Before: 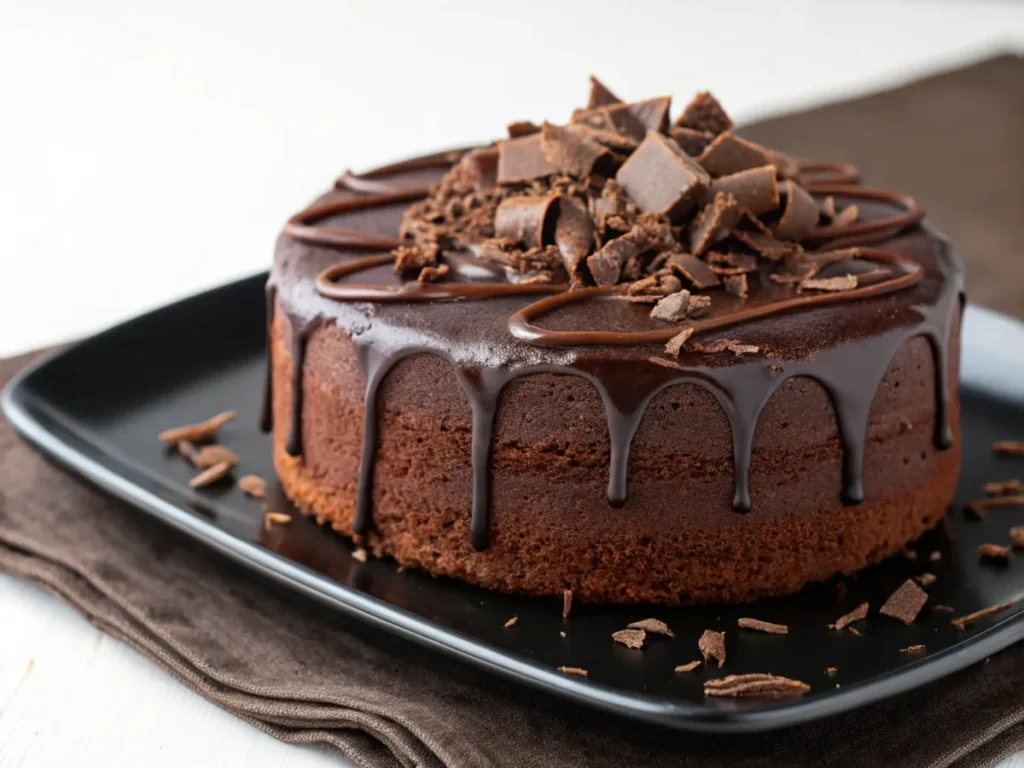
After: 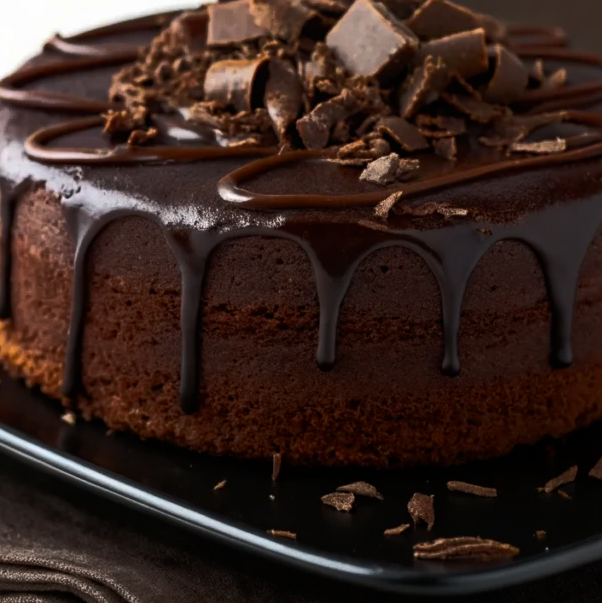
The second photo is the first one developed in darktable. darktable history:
color correction: highlights b* 0.062, saturation 1.1
color balance rgb: perceptual saturation grading › global saturation 19.912%, perceptual brilliance grading › highlights 1.933%, perceptual brilliance grading › mid-tones -49.857%, perceptual brilliance grading › shadows -50.356%
crop and rotate: left 28.43%, top 17.934%, right 12.7%, bottom 3.487%
